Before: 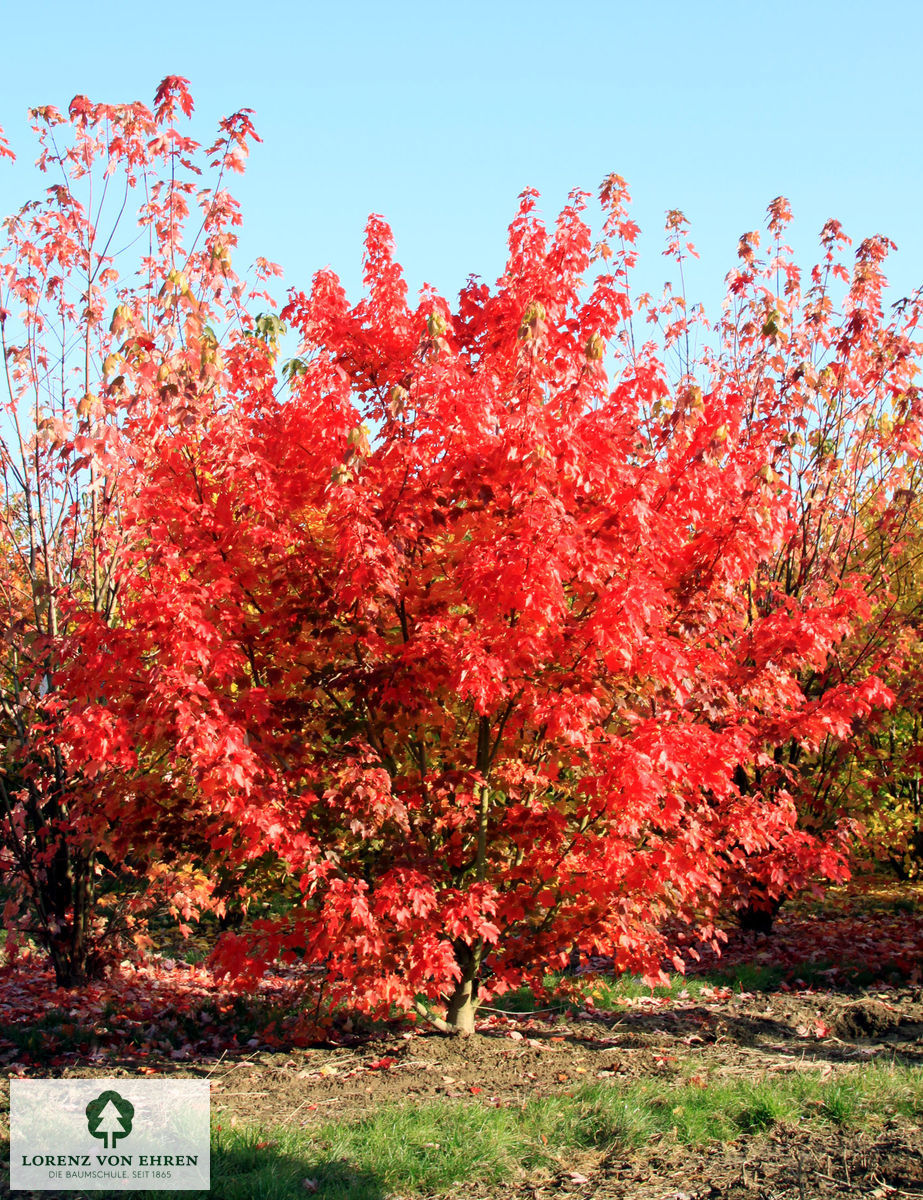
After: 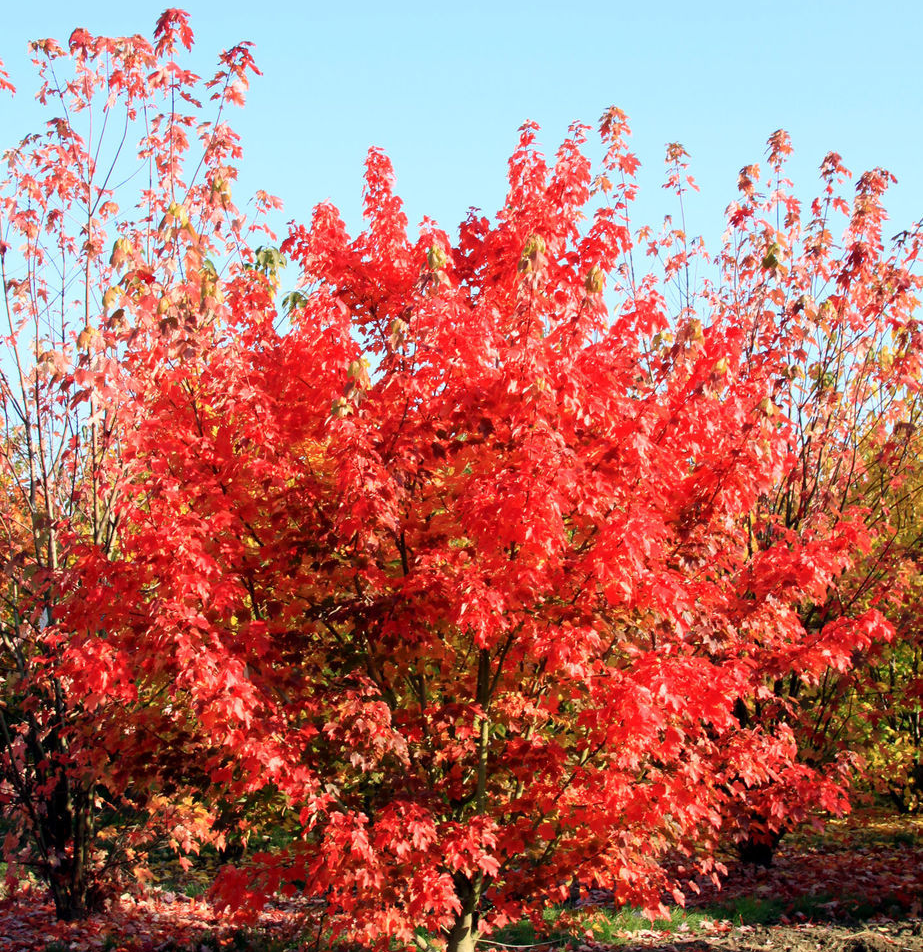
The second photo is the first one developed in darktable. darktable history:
crop and rotate: top 5.648%, bottom 14.965%
